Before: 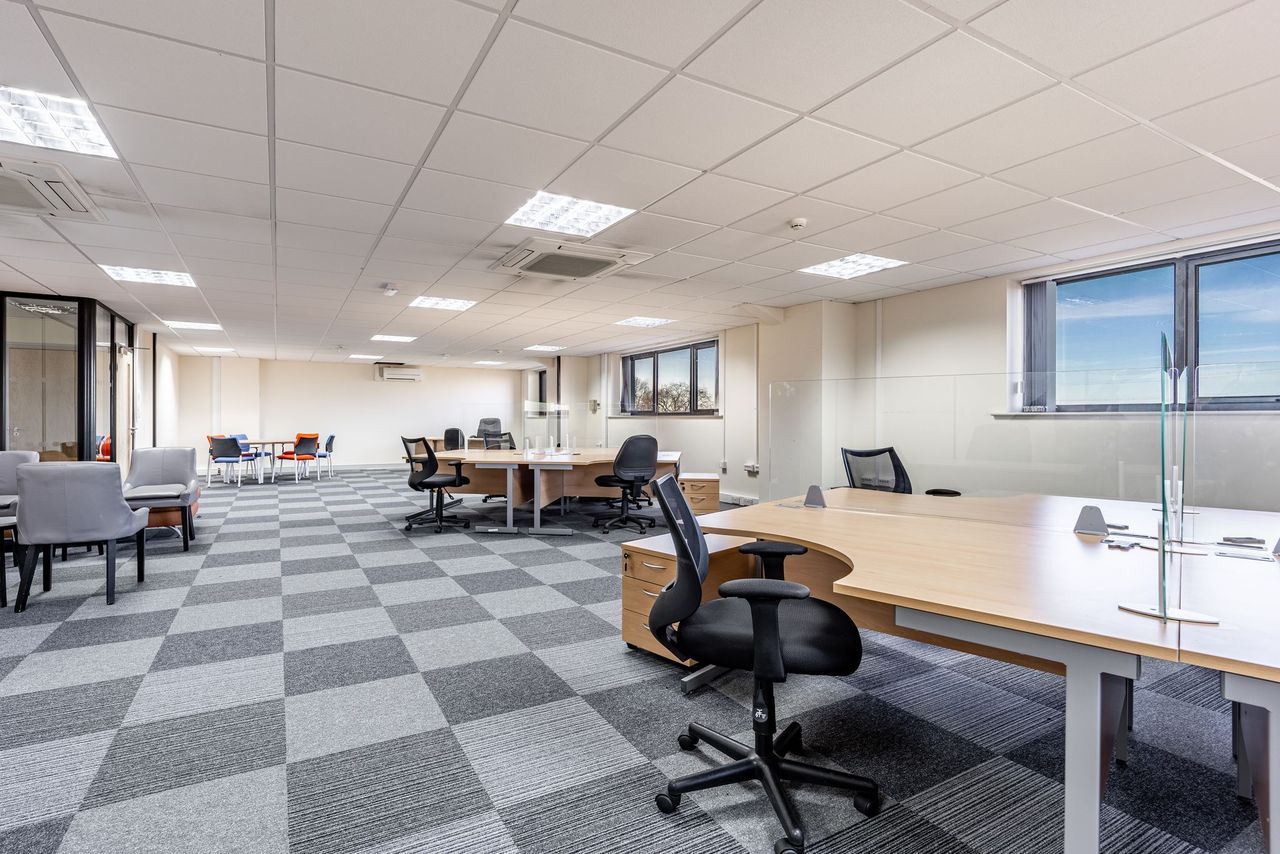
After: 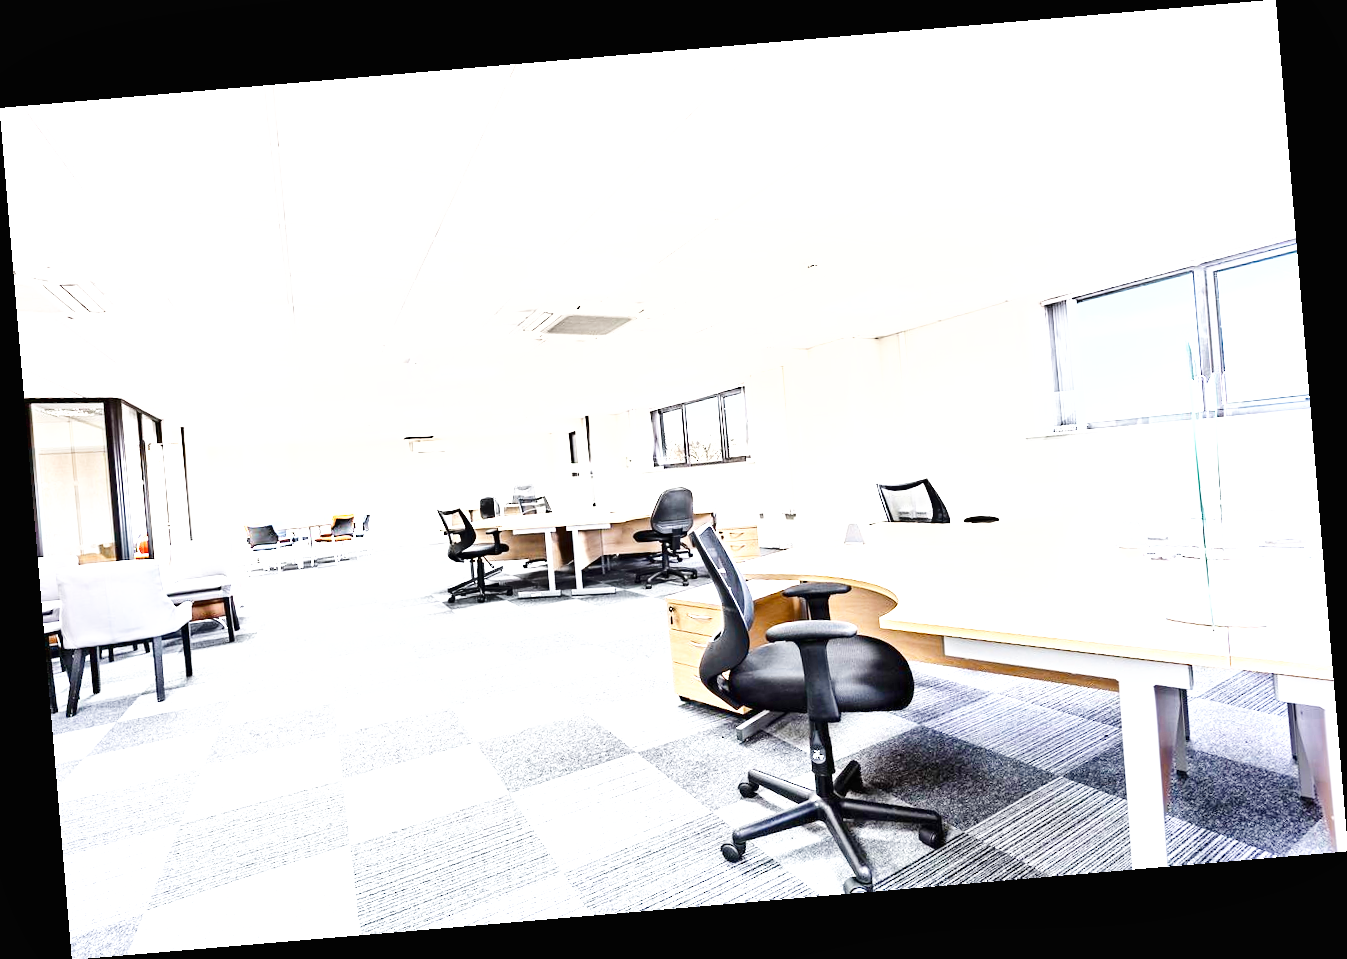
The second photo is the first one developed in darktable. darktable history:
base curve: curves: ch0 [(0, 0) (0.008, 0.007) (0.022, 0.029) (0.048, 0.089) (0.092, 0.197) (0.191, 0.399) (0.275, 0.534) (0.357, 0.65) (0.477, 0.78) (0.542, 0.833) (0.799, 0.973) (1, 1)], preserve colors none
shadows and highlights: highlights color adjustment 0%, soften with gaussian
rotate and perspective: rotation -4.86°, automatic cropping off
exposure: black level correction 0, exposure 2 EV, compensate highlight preservation false
